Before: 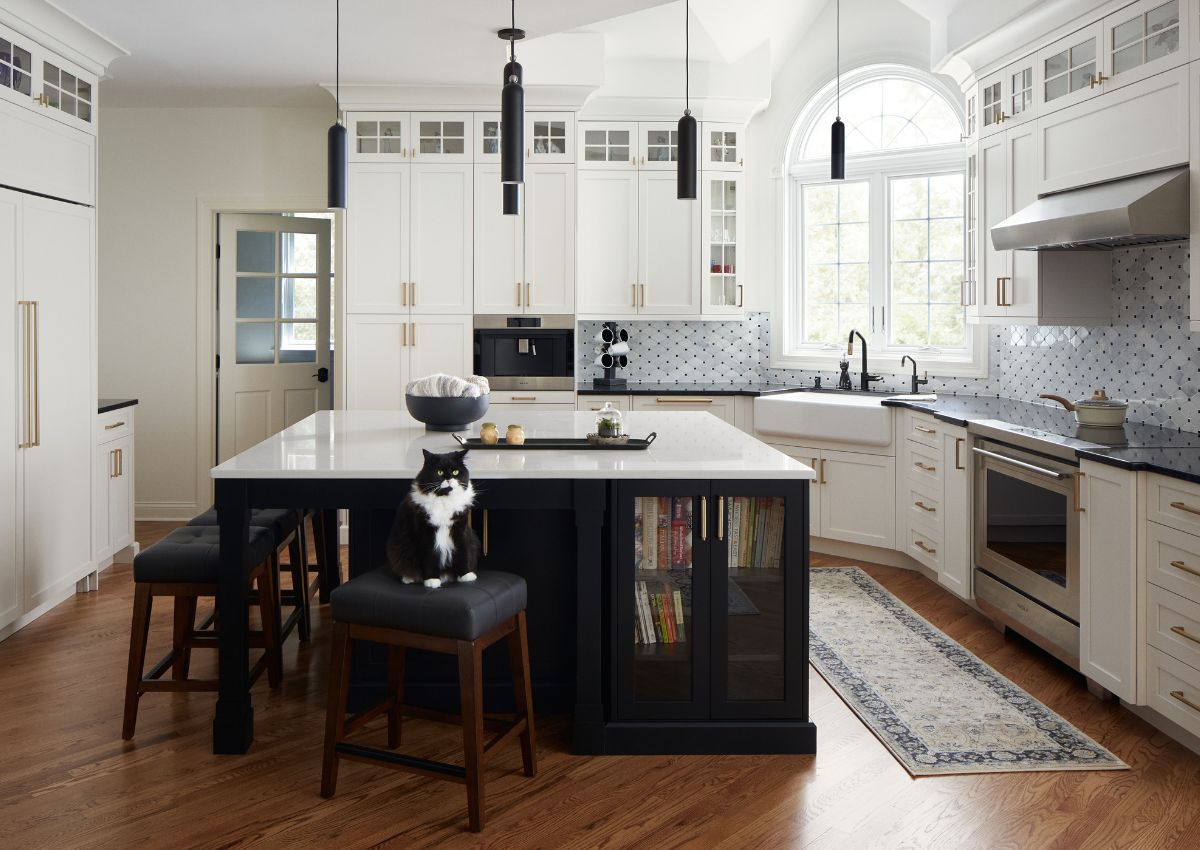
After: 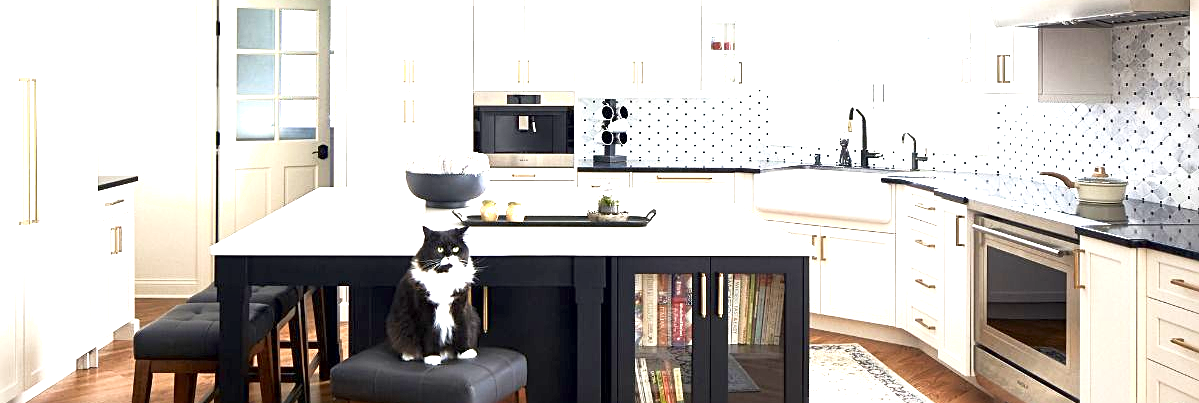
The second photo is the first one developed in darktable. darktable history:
sharpen: radius 2.21, amount 0.387, threshold 0.25
exposure: black level correction 0.001, exposure 1.717 EV, compensate highlight preservation false
local contrast: mode bilateral grid, contrast 20, coarseness 49, detail 150%, midtone range 0.2
crop and rotate: top 26.319%, bottom 26.22%
velvia: strength 8.63%
tone equalizer: on, module defaults
shadows and highlights: shadows -0.108, highlights 40.55
